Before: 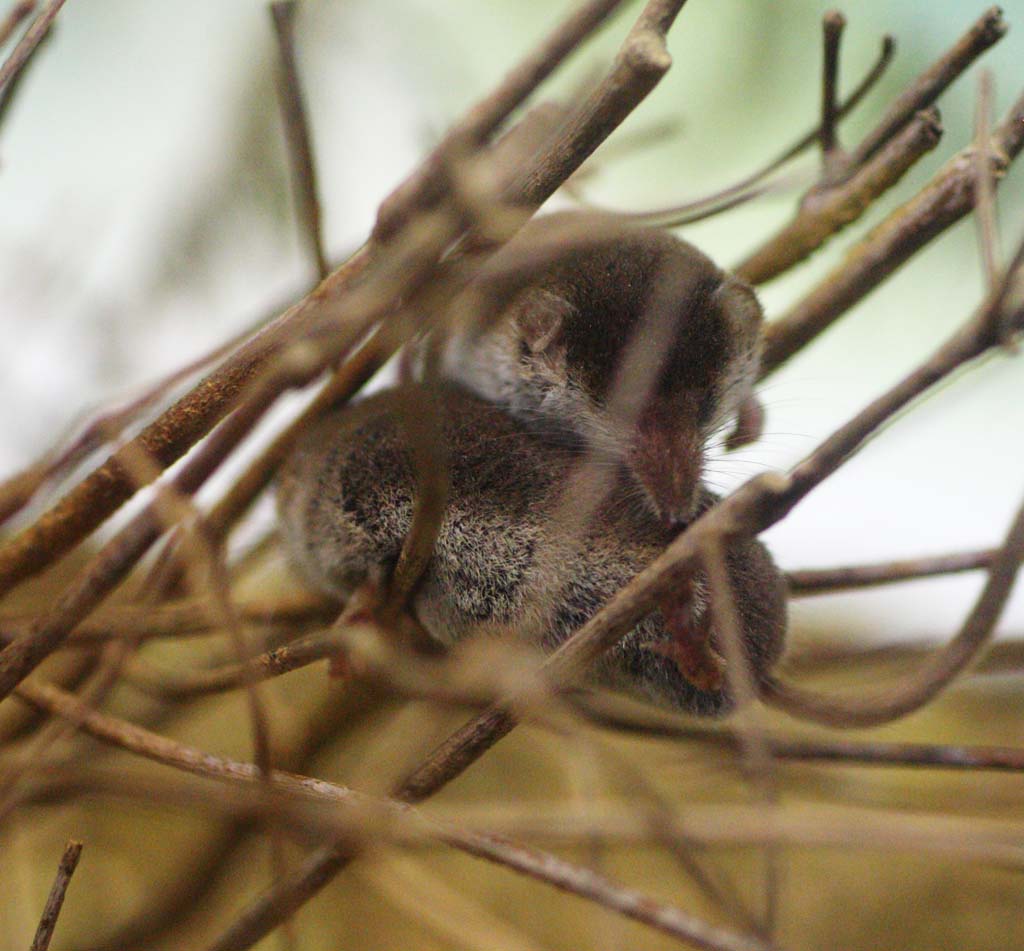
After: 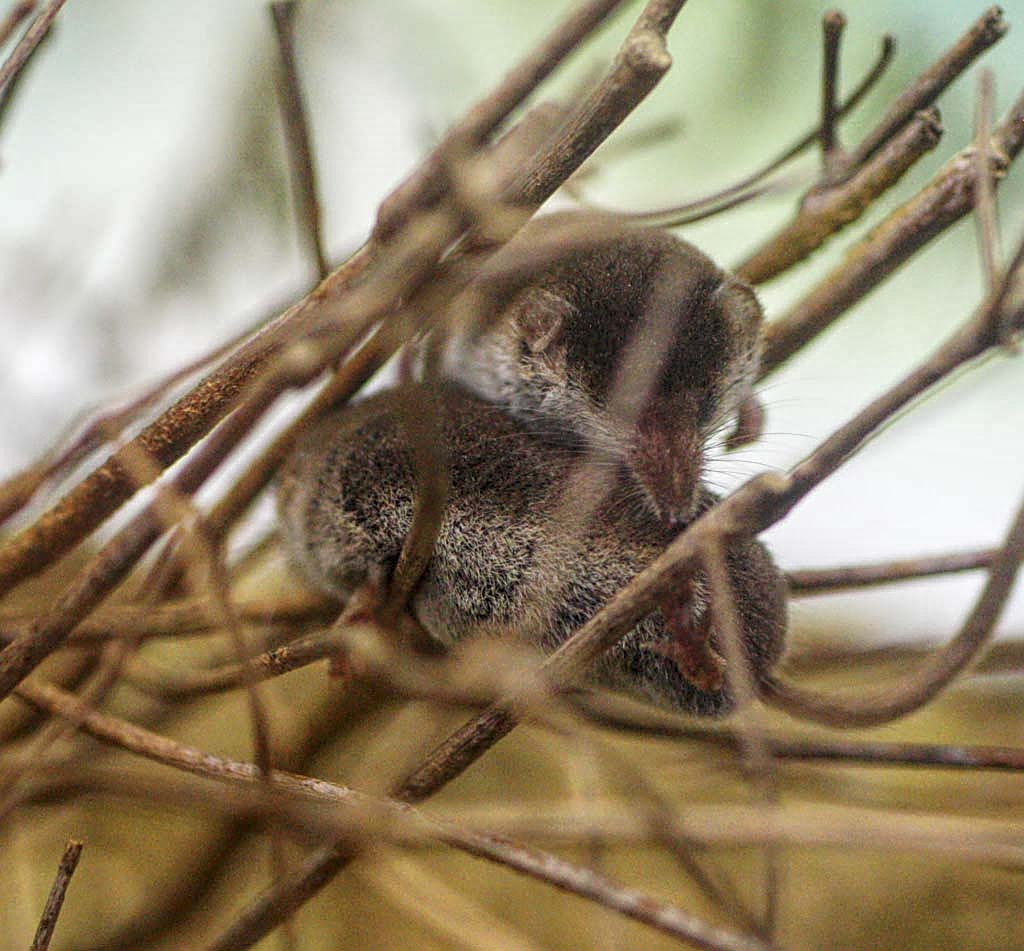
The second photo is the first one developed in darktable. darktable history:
local contrast: highlights 74%, shadows 55%, detail 176%, midtone range 0.207
sharpen: on, module defaults
